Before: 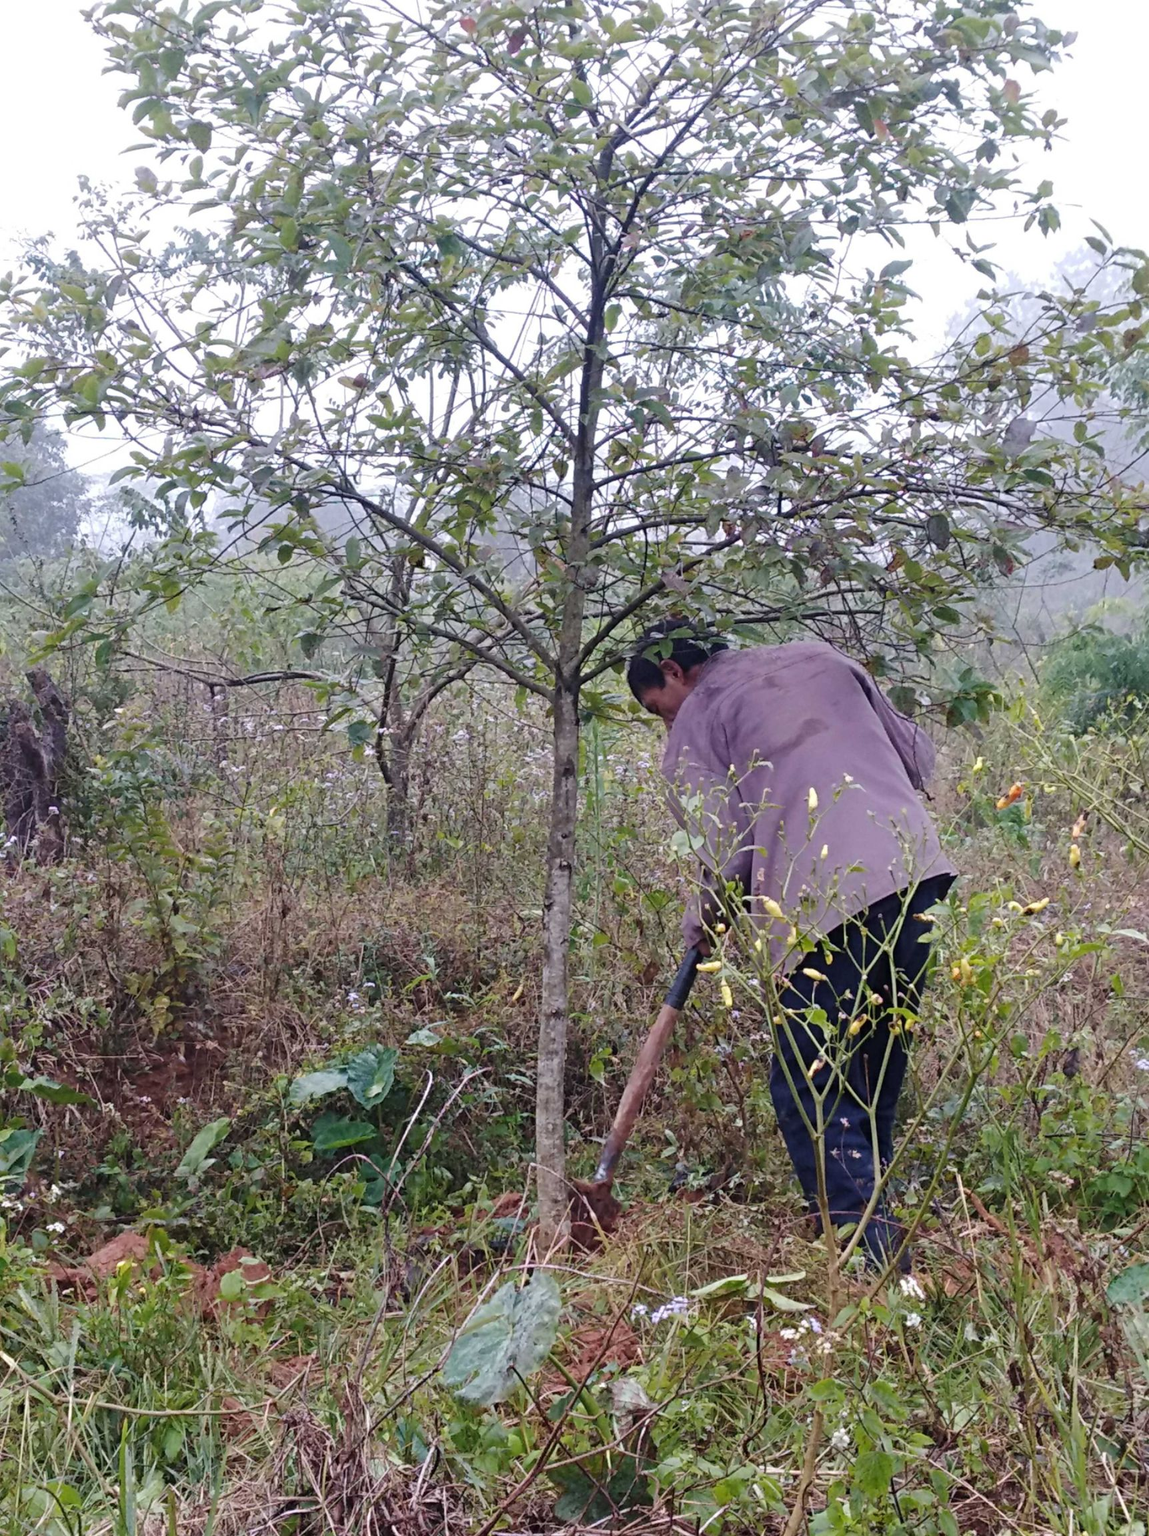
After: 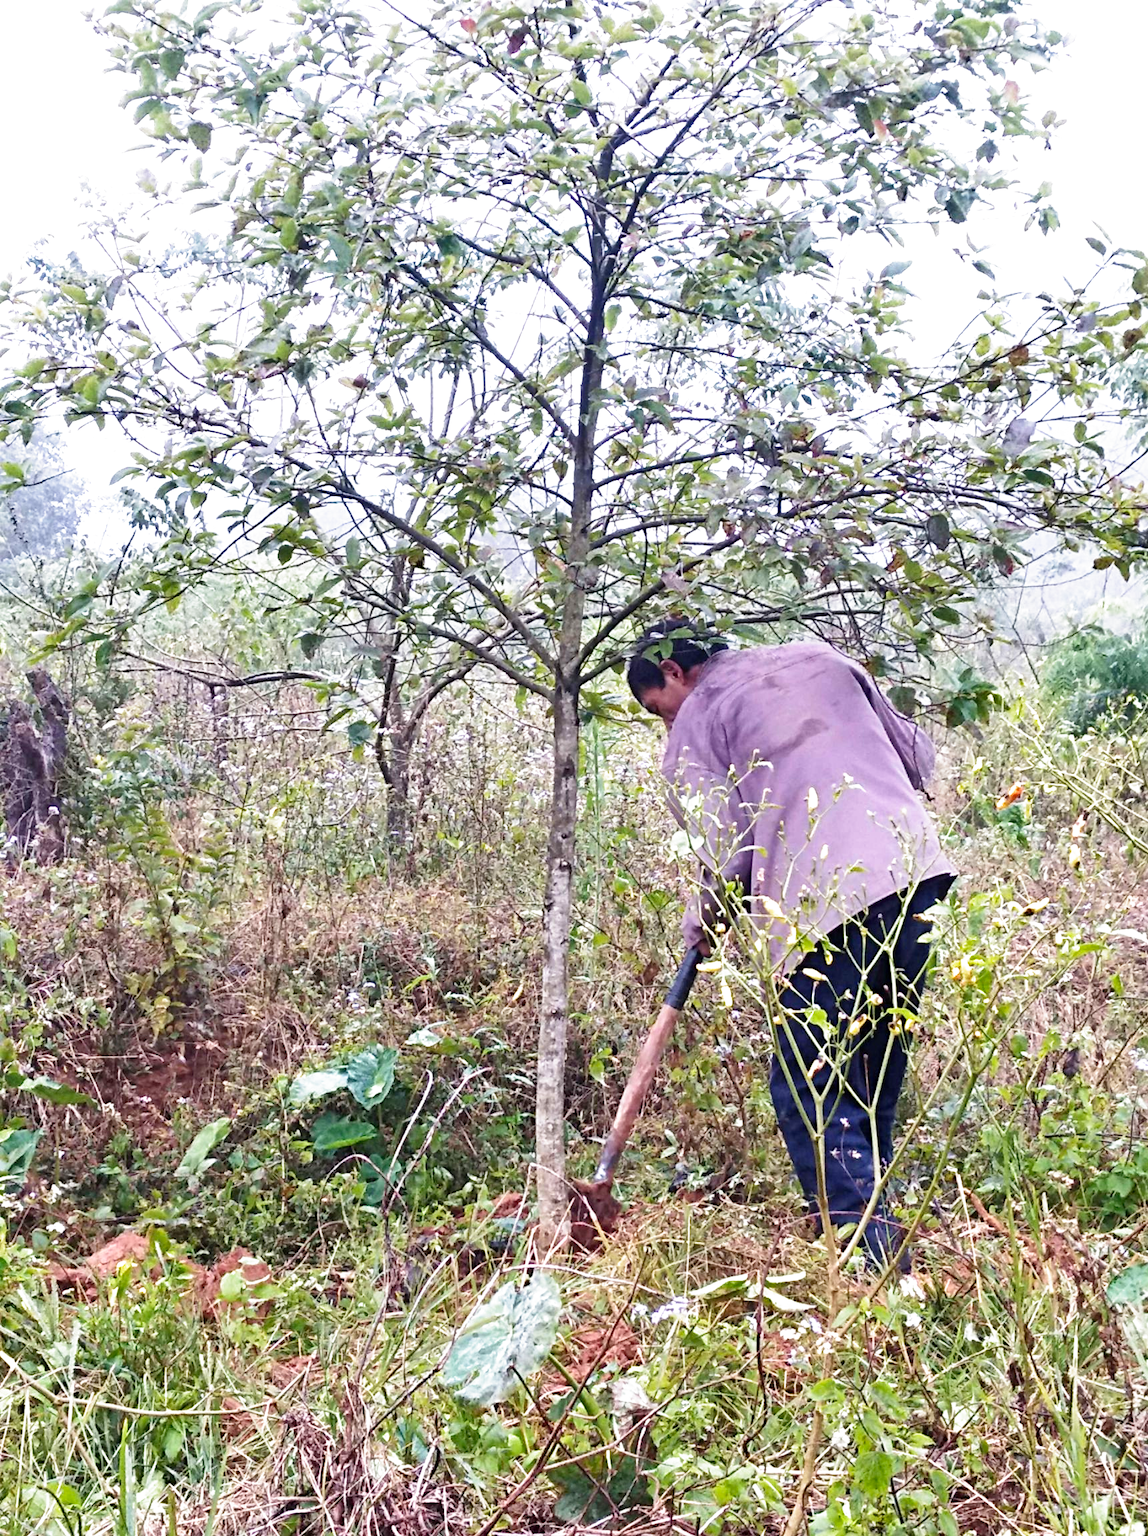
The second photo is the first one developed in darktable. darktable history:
exposure: black level correction 0, exposure 1.19 EV, compensate highlight preservation false
shadows and highlights: low approximation 0.01, soften with gaussian
filmic rgb: black relative exposure -12.84 EV, white relative exposure 2.8 EV, threshold 3 EV, target black luminance 0%, hardness 8.53, latitude 70.15%, contrast 1.133, shadows ↔ highlights balance -0.756%, preserve chrominance no, color science v4 (2020), contrast in shadows soft, enable highlight reconstruction true
